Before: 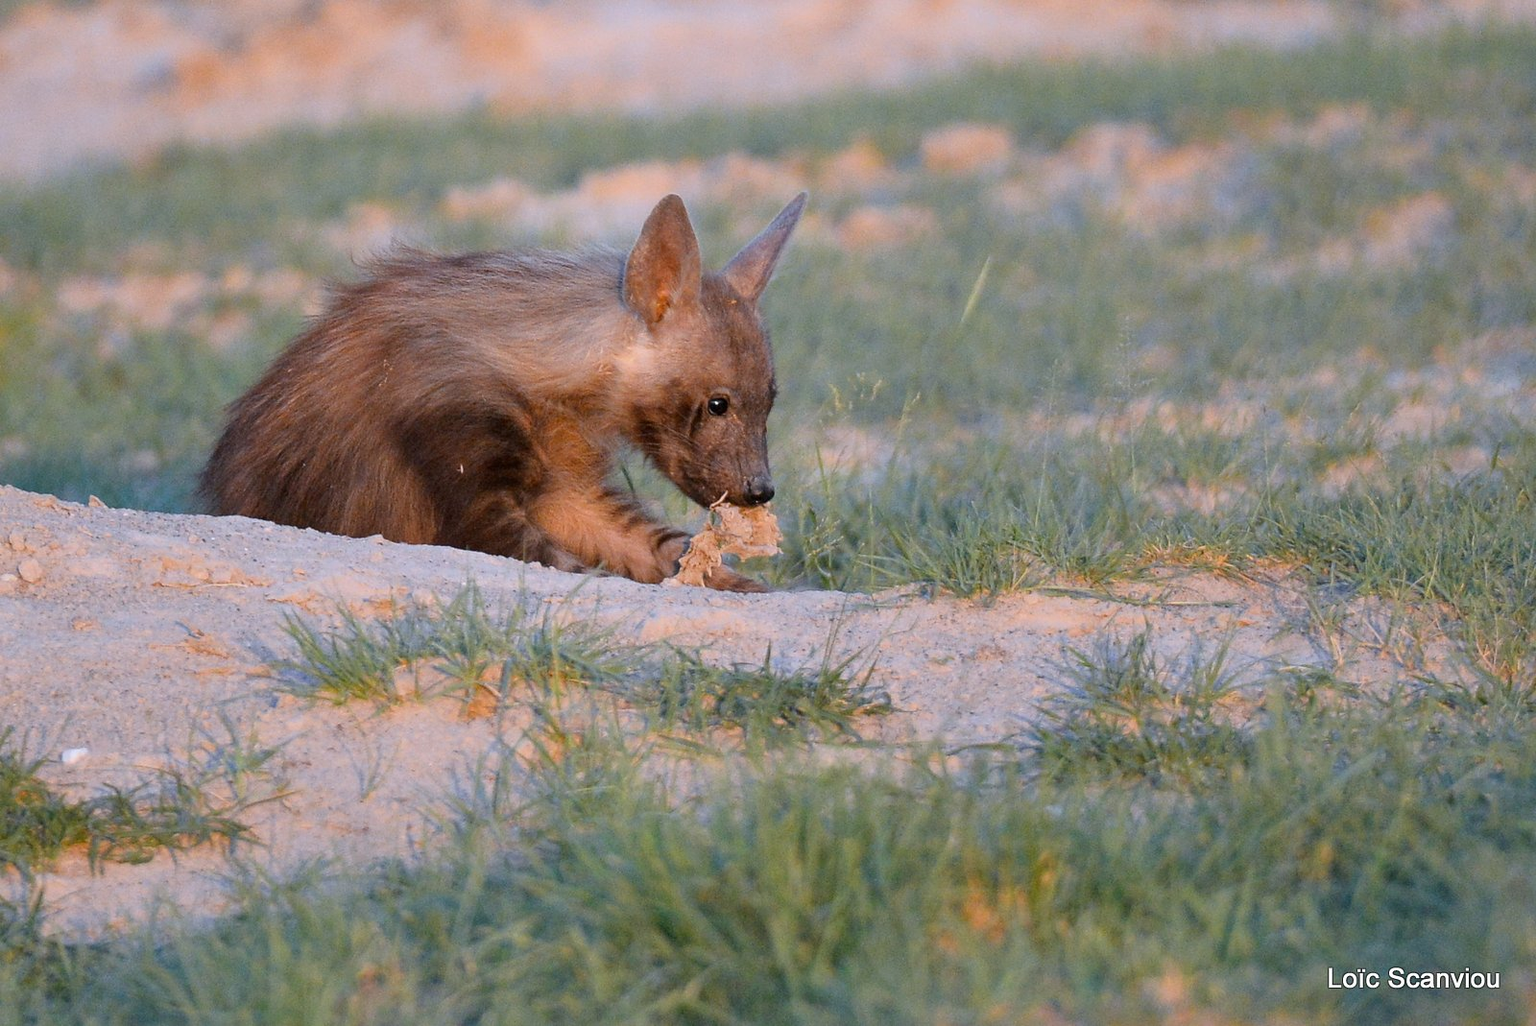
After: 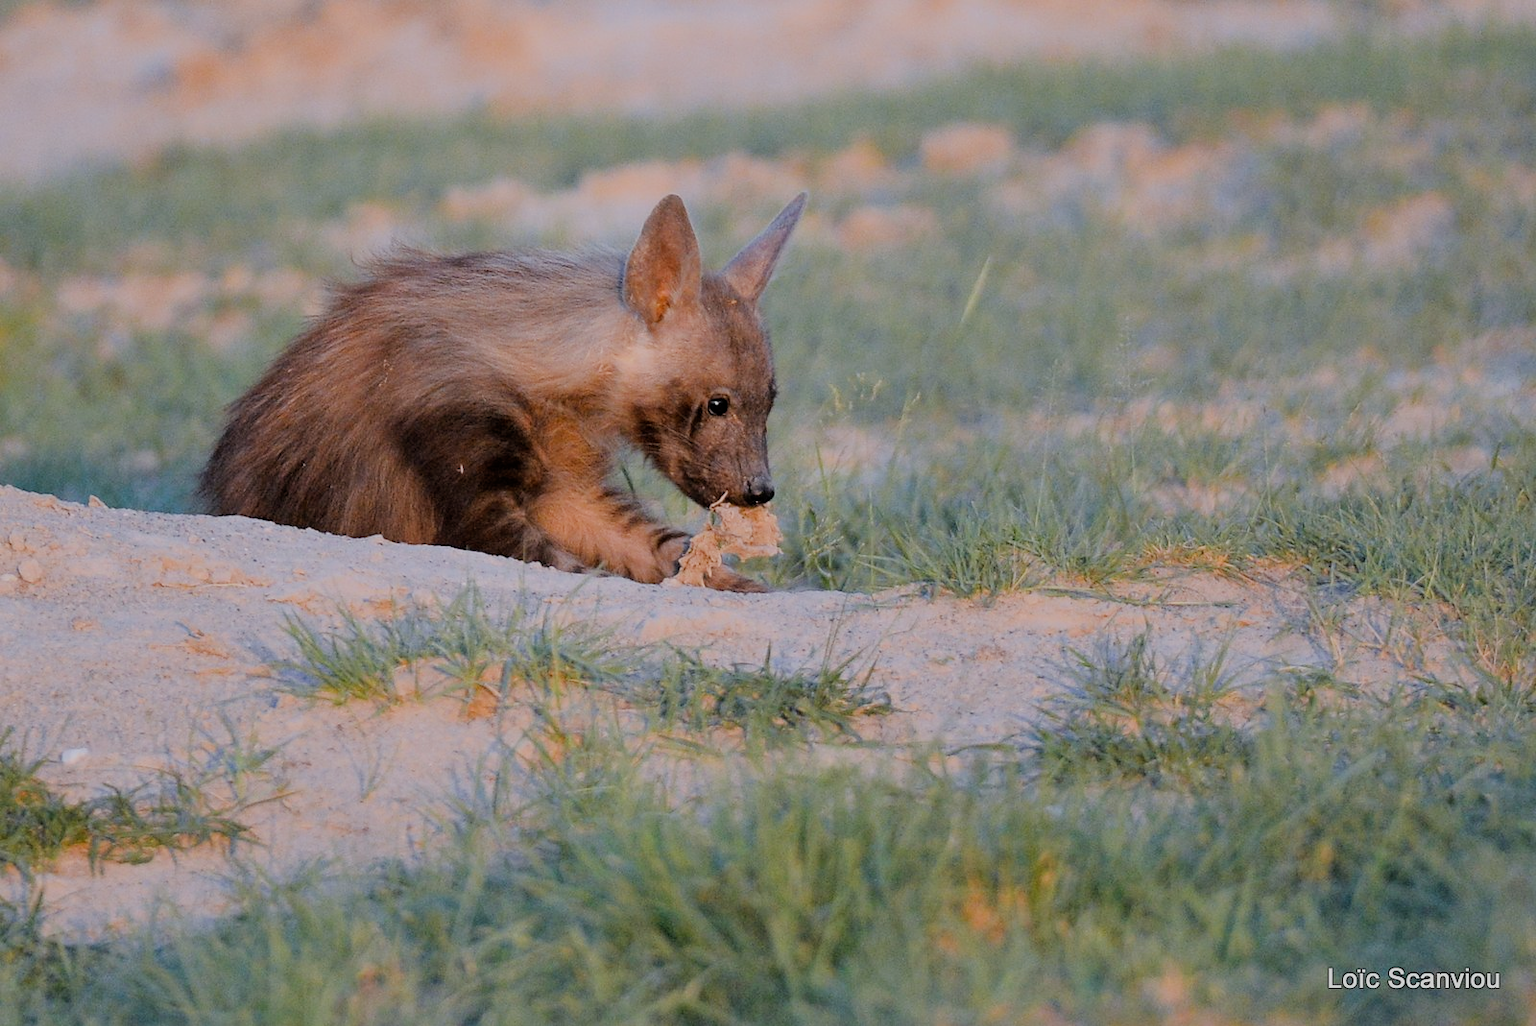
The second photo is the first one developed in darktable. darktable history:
filmic rgb: black relative exposure -7.08 EV, white relative exposure 5.37 EV, hardness 3.03
